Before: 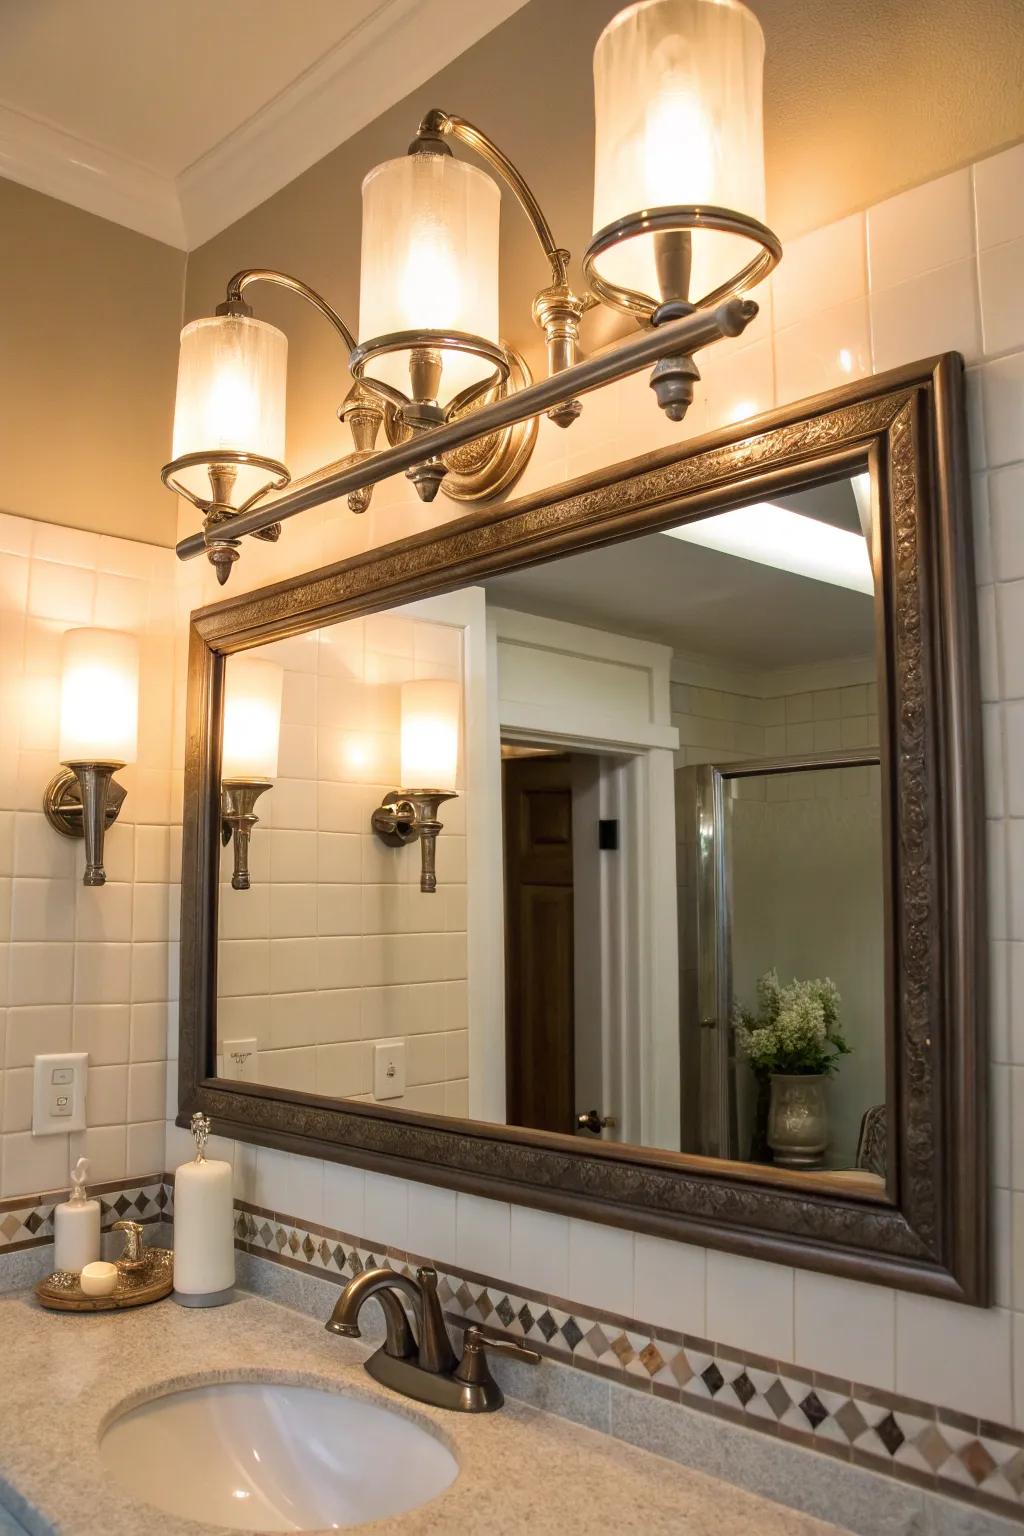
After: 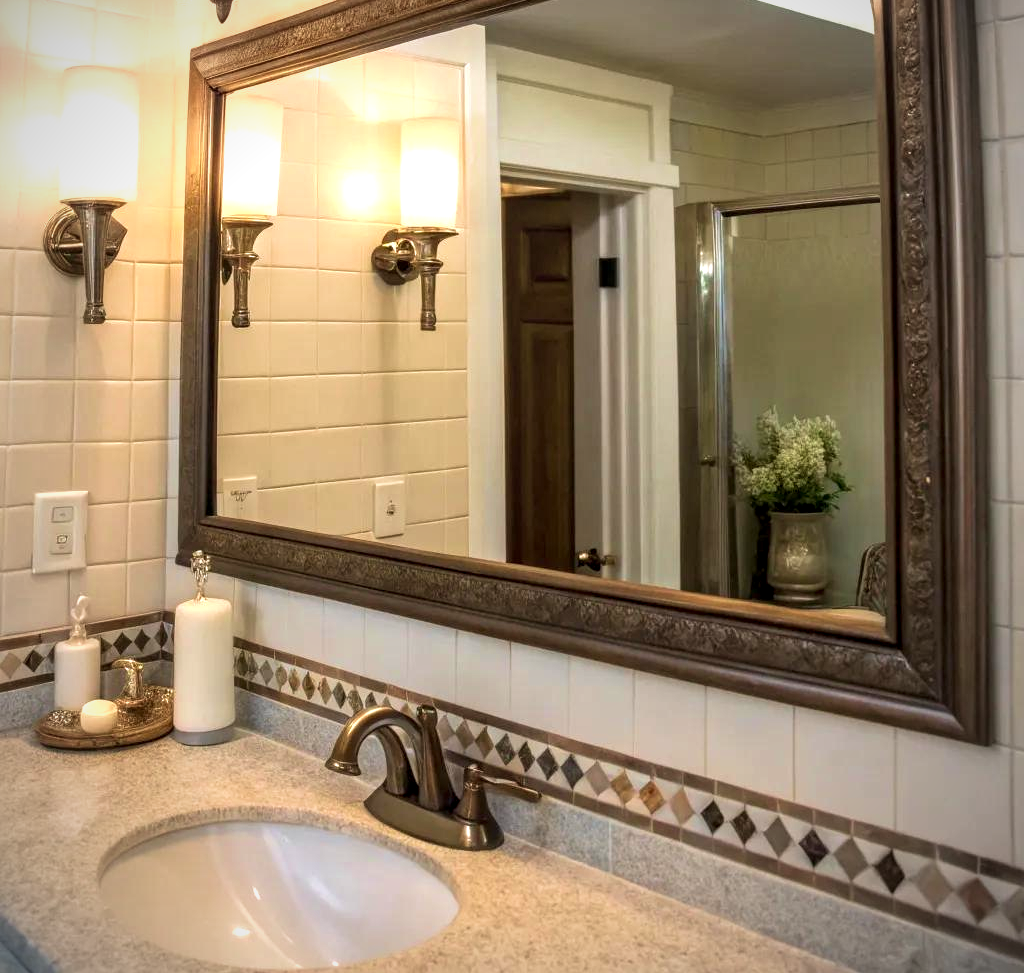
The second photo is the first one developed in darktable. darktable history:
vignetting: fall-off radius 60.54%
crop and rotate: top 36.589%
local contrast: on, module defaults
velvia: strength 22.42%
exposure: black level correction 0.001, exposure 0.5 EV, compensate highlight preservation false
